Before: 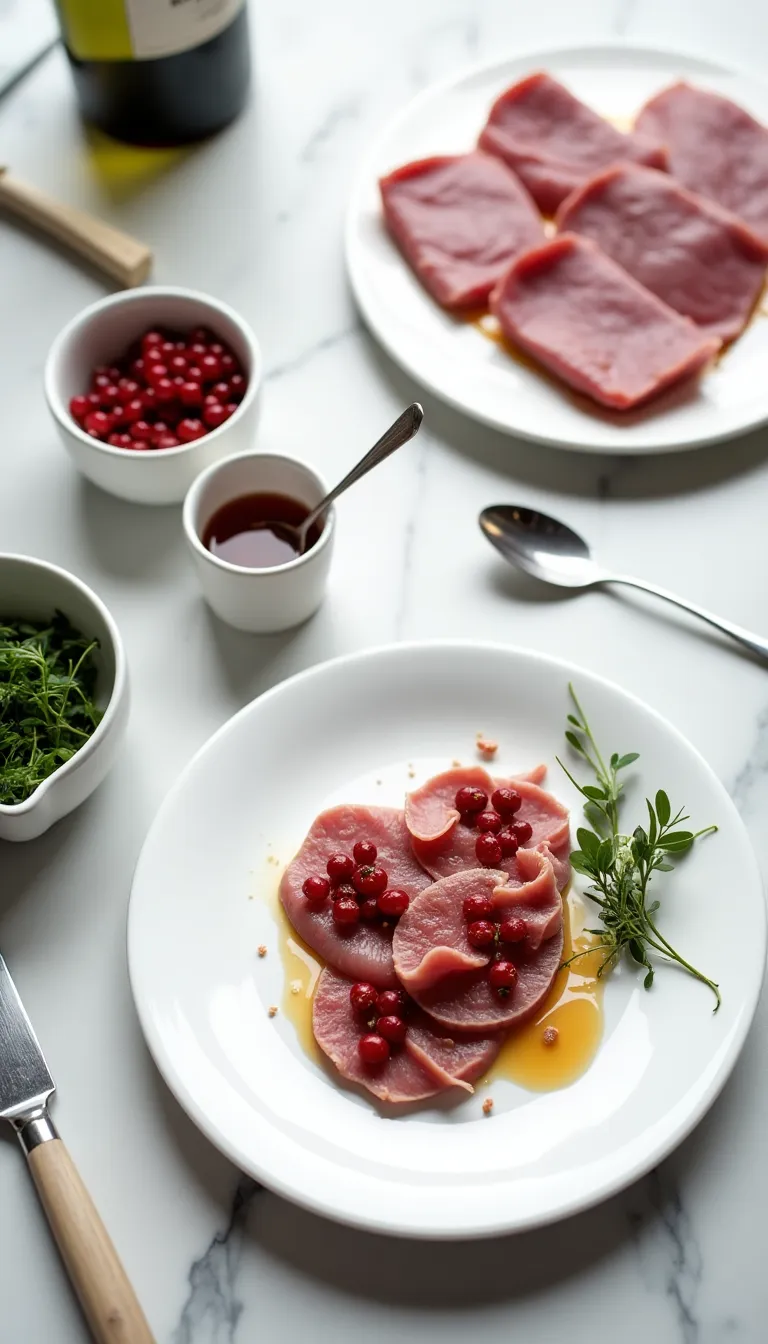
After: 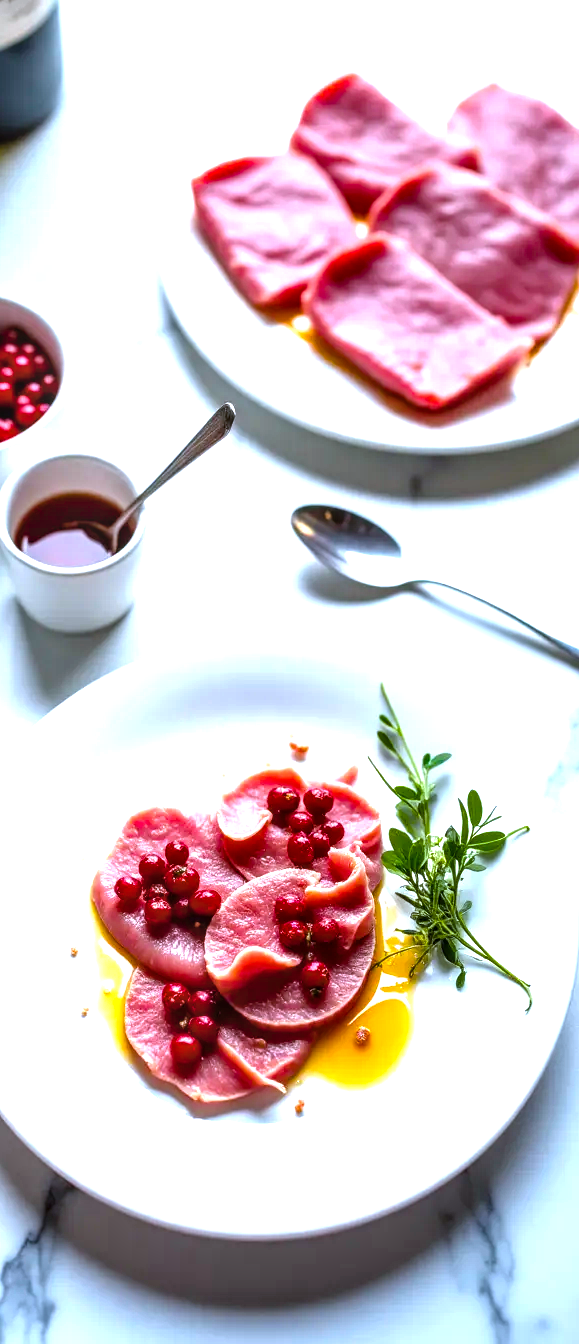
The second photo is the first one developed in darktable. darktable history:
crop and rotate: left 24.6%
color balance rgb: linear chroma grading › global chroma 10%, perceptual saturation grading › global saturation 40%, perceptual brilliance grading › global brilliance 30%, global vibrance 20%
local contrast: detail 142%
color calibration: illuminant as shot in camera, x 0.37, y 0.382, temperature 4313.32 K
tone equalizer: on, module defaults
